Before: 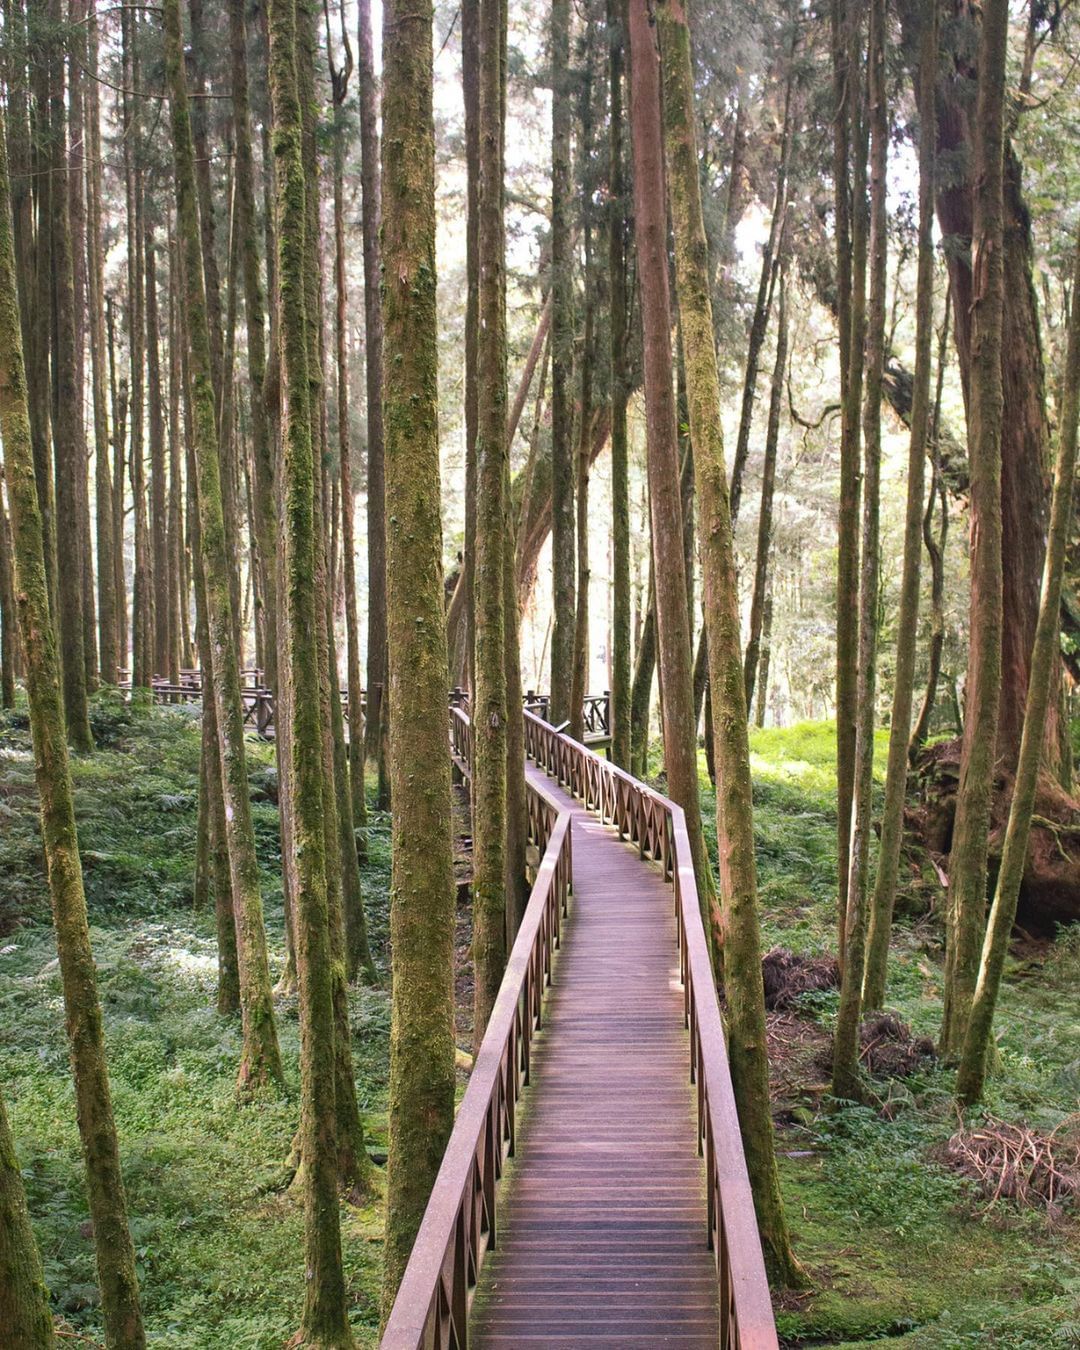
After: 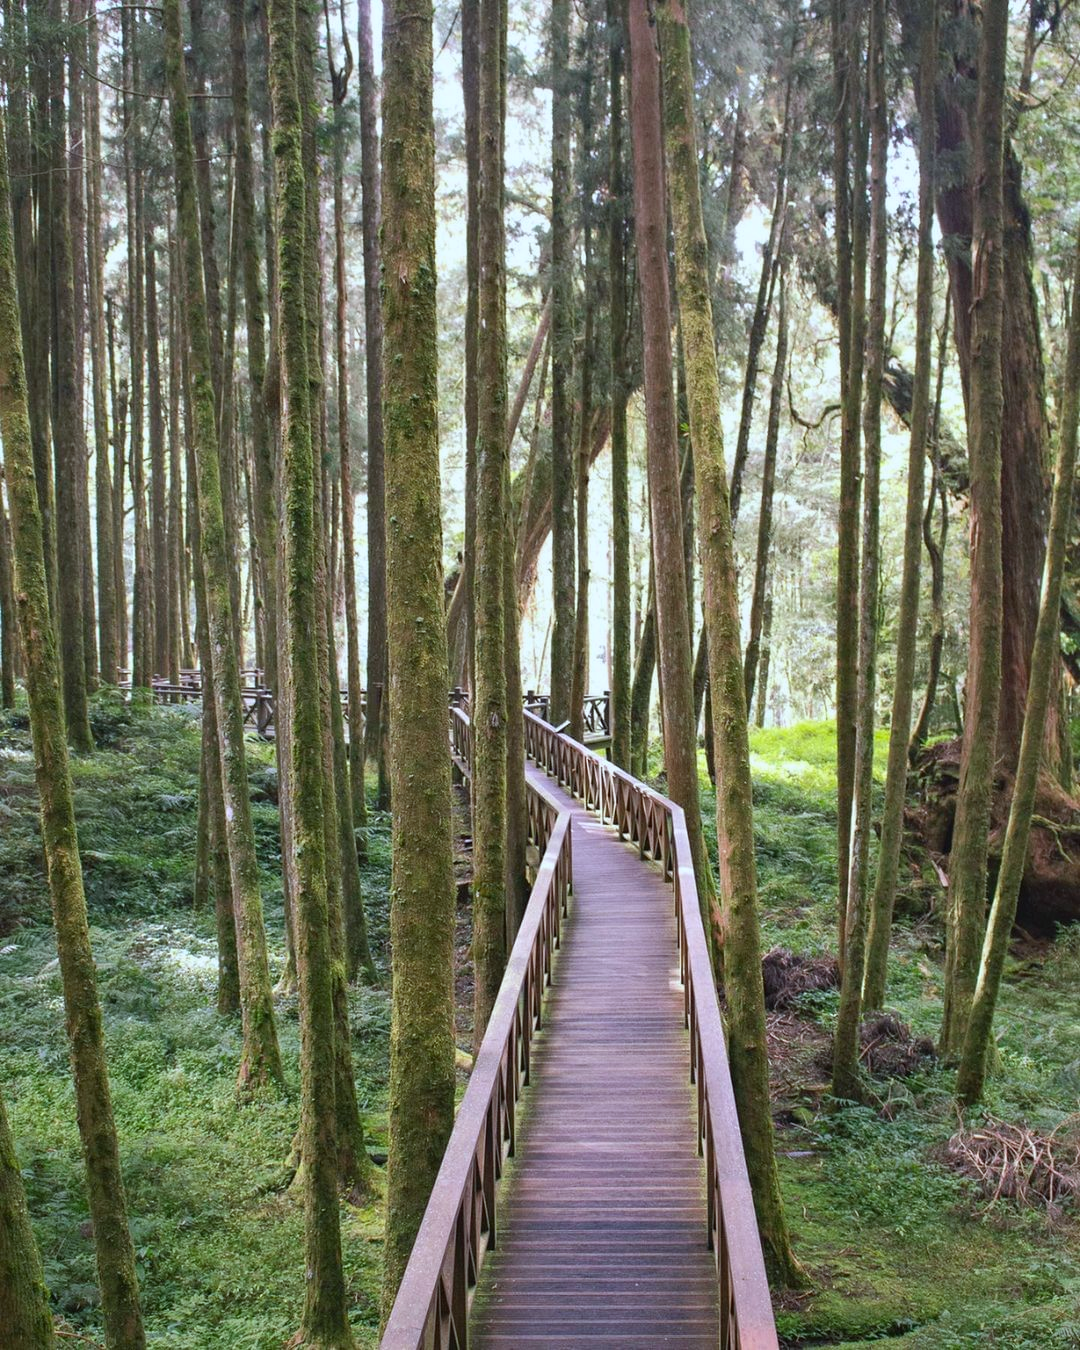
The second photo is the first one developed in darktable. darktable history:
contrast brightness saturation: contrast -0.02, brightness -0.01, saturation 0.03
white balance: red 0.925, blue 1.046
